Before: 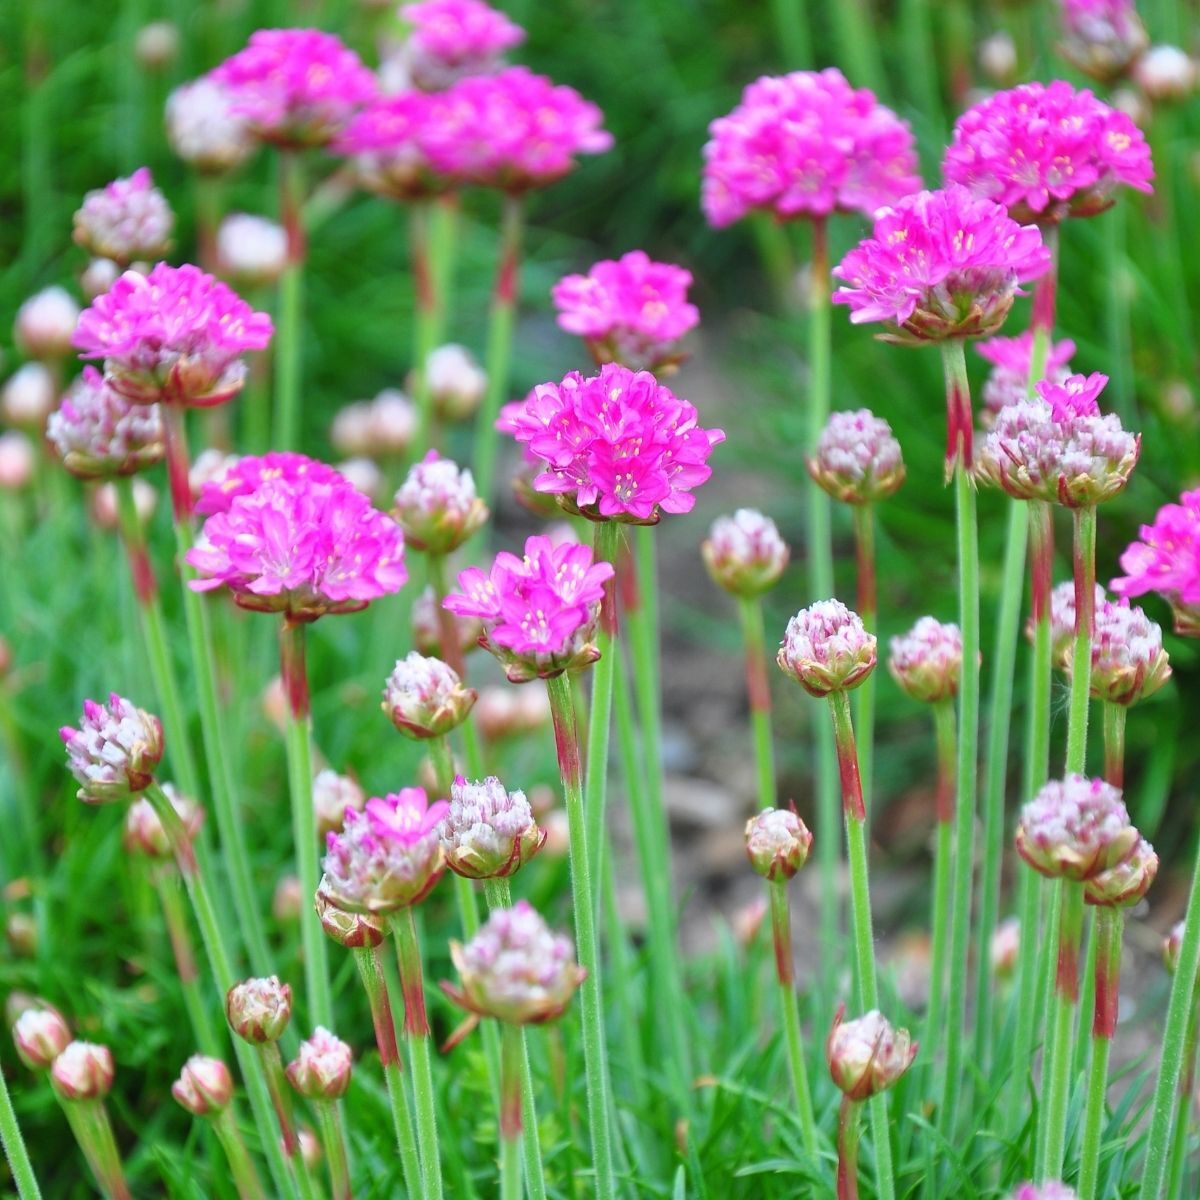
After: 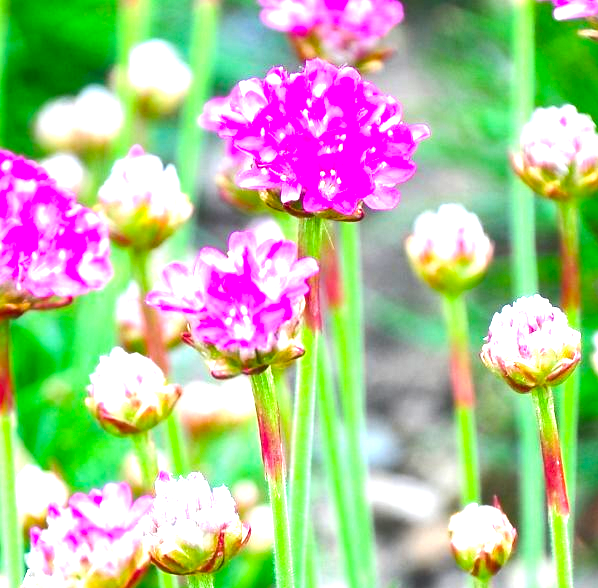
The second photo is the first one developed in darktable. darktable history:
color balance rgb: perceptual saturation grading › global saturation 27.546%, perceptual saturation grading › highlights -25.05%, perceptual saturation grading › shadows 24.935%, perceptual brilliance grading › global brilliance 30.585%, perceptual brilliance grading › highlights 12.362%, perceptual brilliance grading › mid-tones 24.635%, contrast 5.753%
crop: left 24.701%, top 25.39%, right 25.407%, bottom 25.553%
